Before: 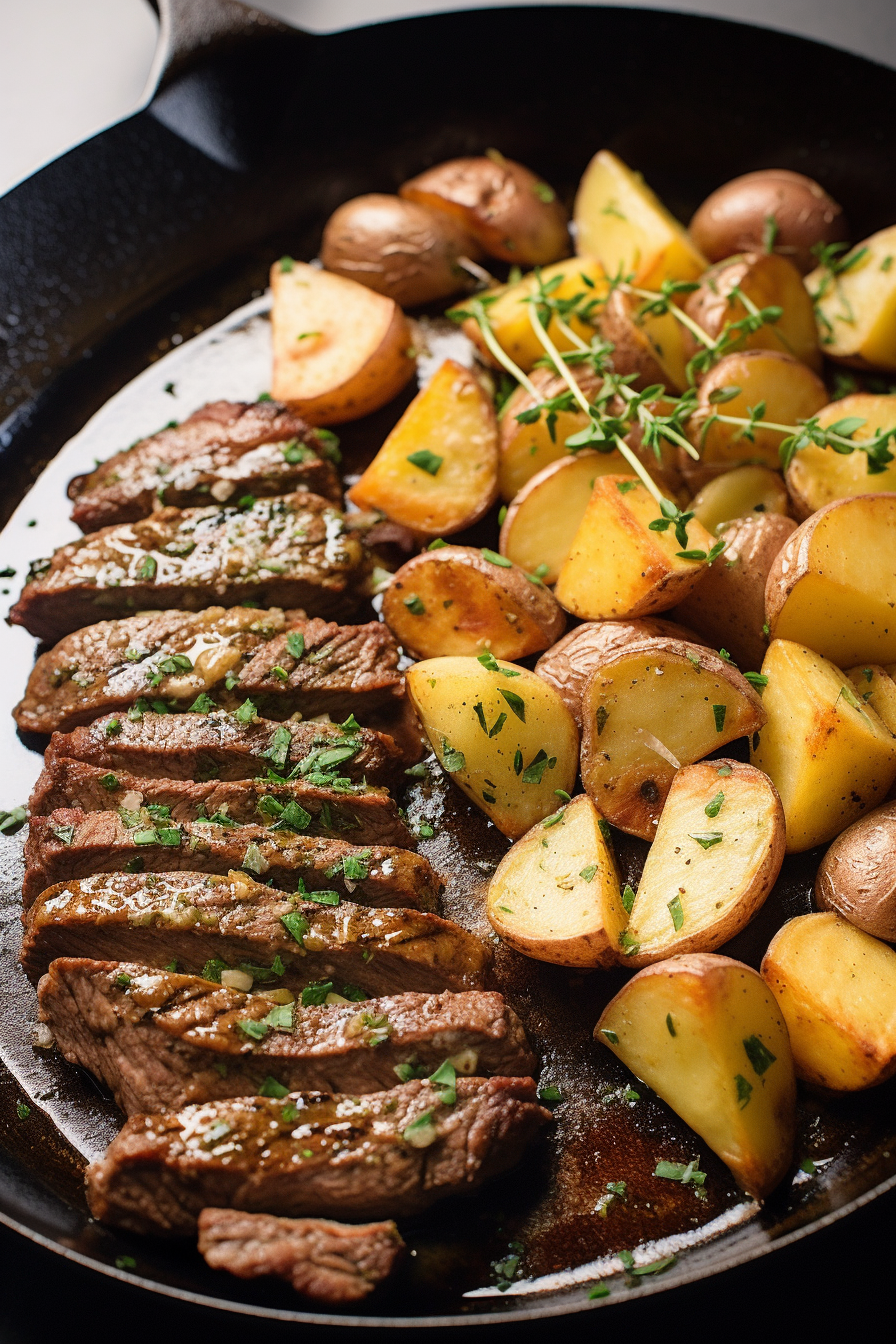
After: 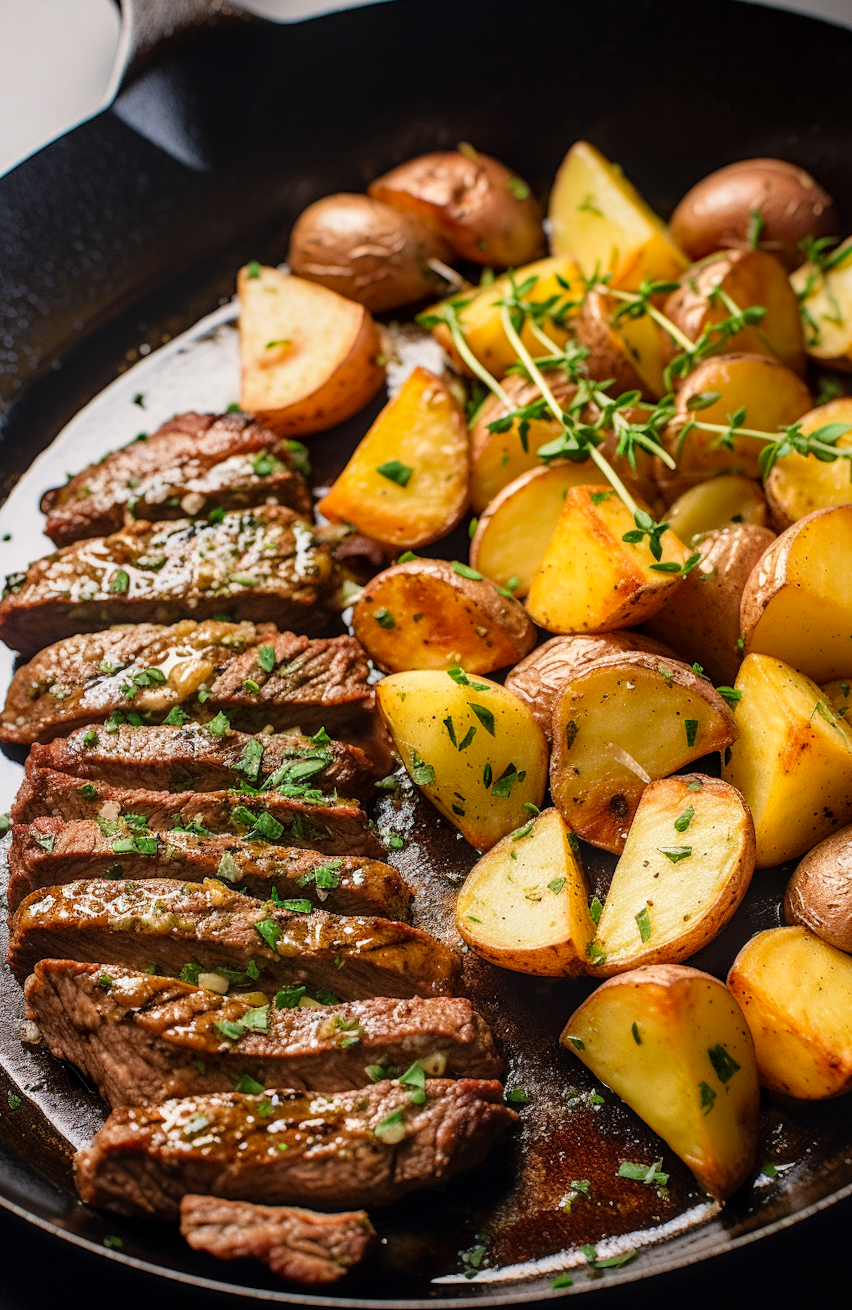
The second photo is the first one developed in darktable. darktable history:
rotate and perspective: rotation 0.074°, lens shift (vertical) 0.096, lens shift (horizontal) -0.041, crop left 0.043, crop right 0.952, crop top 0.024, crop bottom 0.979
local contrast: on, module defaults
contrast brightness saturation: saturation 0.18
